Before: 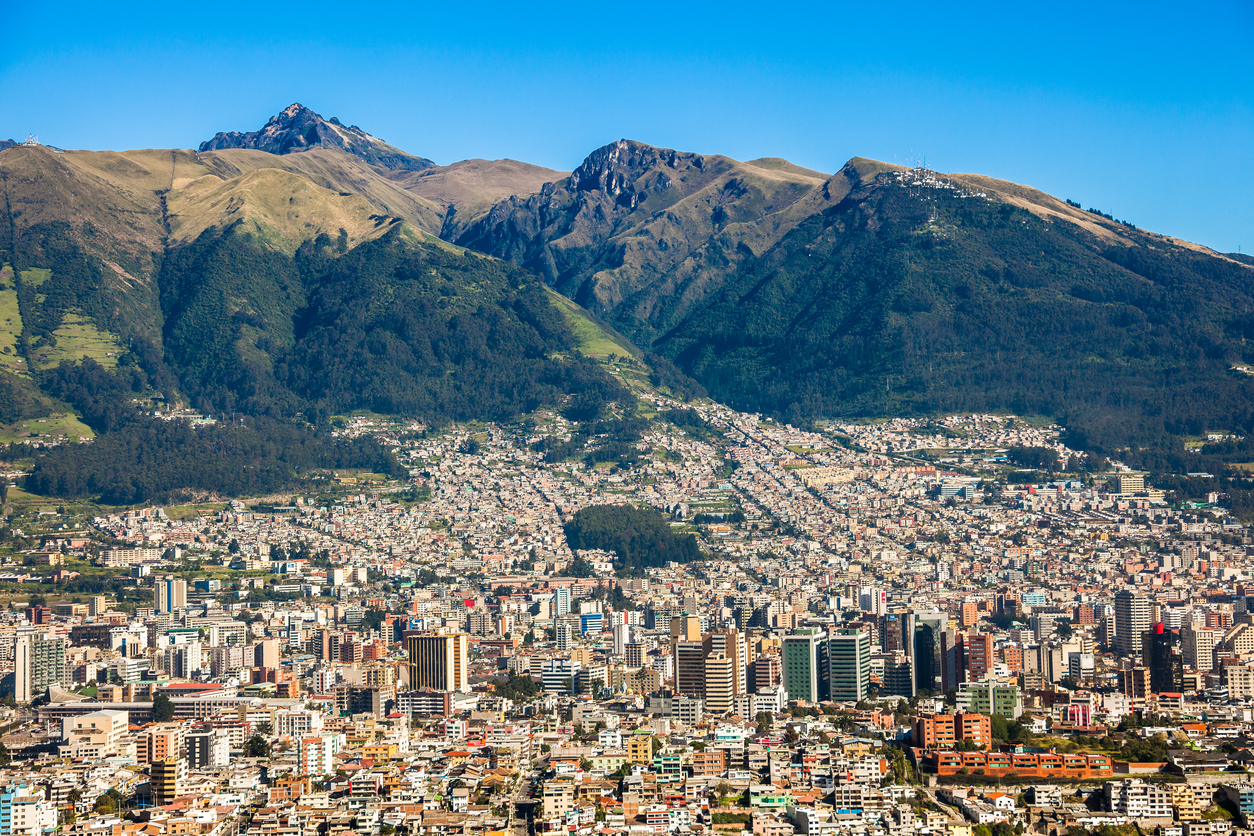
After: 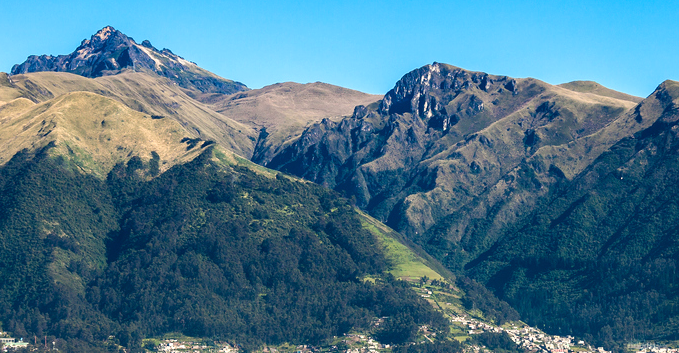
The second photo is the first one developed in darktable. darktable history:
crop: left 15.012%, top 9.252%, right 30.778%, bottom 48.488%
tone equalizer: -8 EV -0.418 EV, -7 EV -0.407 EV, -6 EV -0.358 EV, -5 EV -0.202 EV, -3 EV 0.229 EV, -2 EV 0.327 EV, -1 EV 0.409 EV, +0 EV 0.407 EV, edges refinement/feathering 500, mask exposure compensation -1.57 EV, preserve details no
